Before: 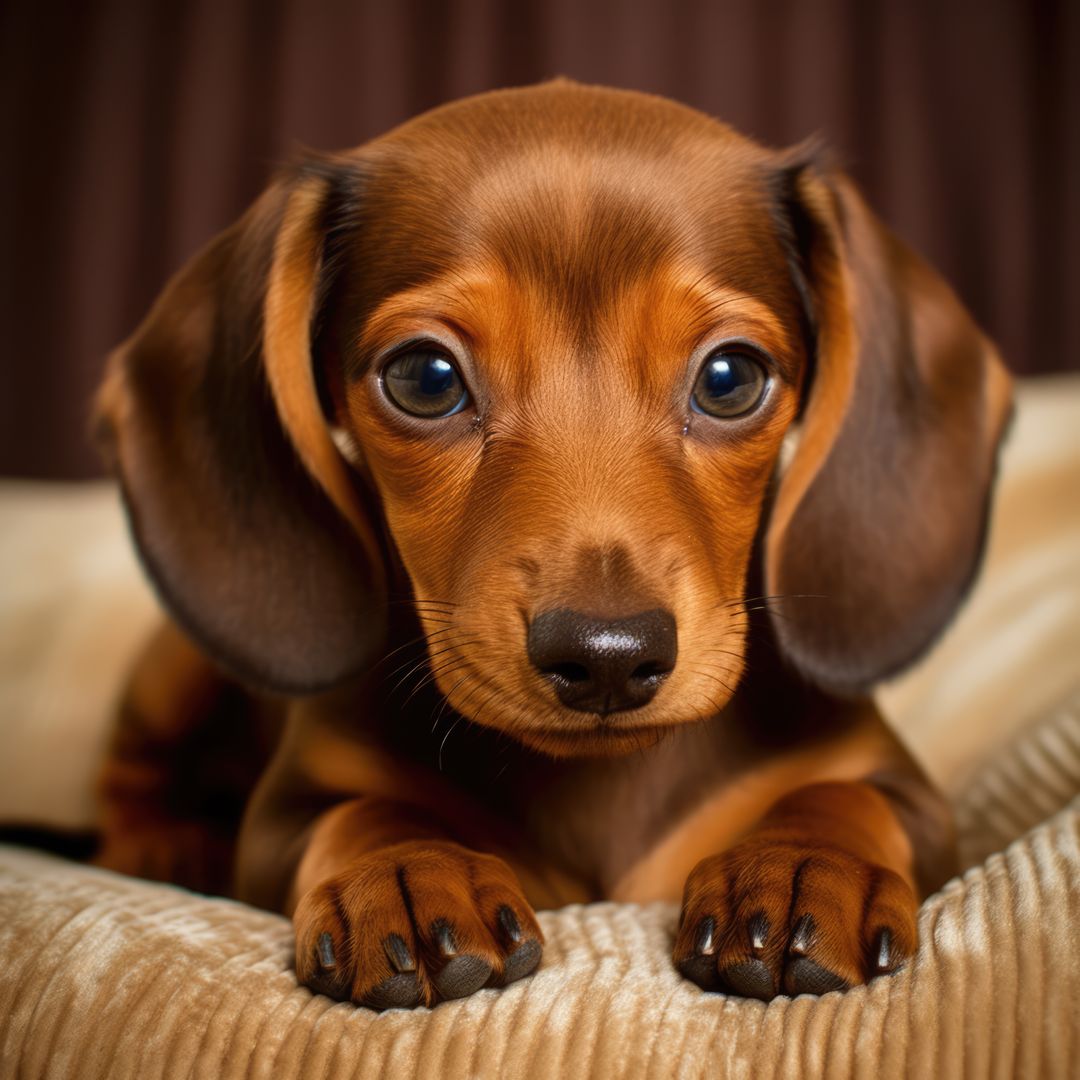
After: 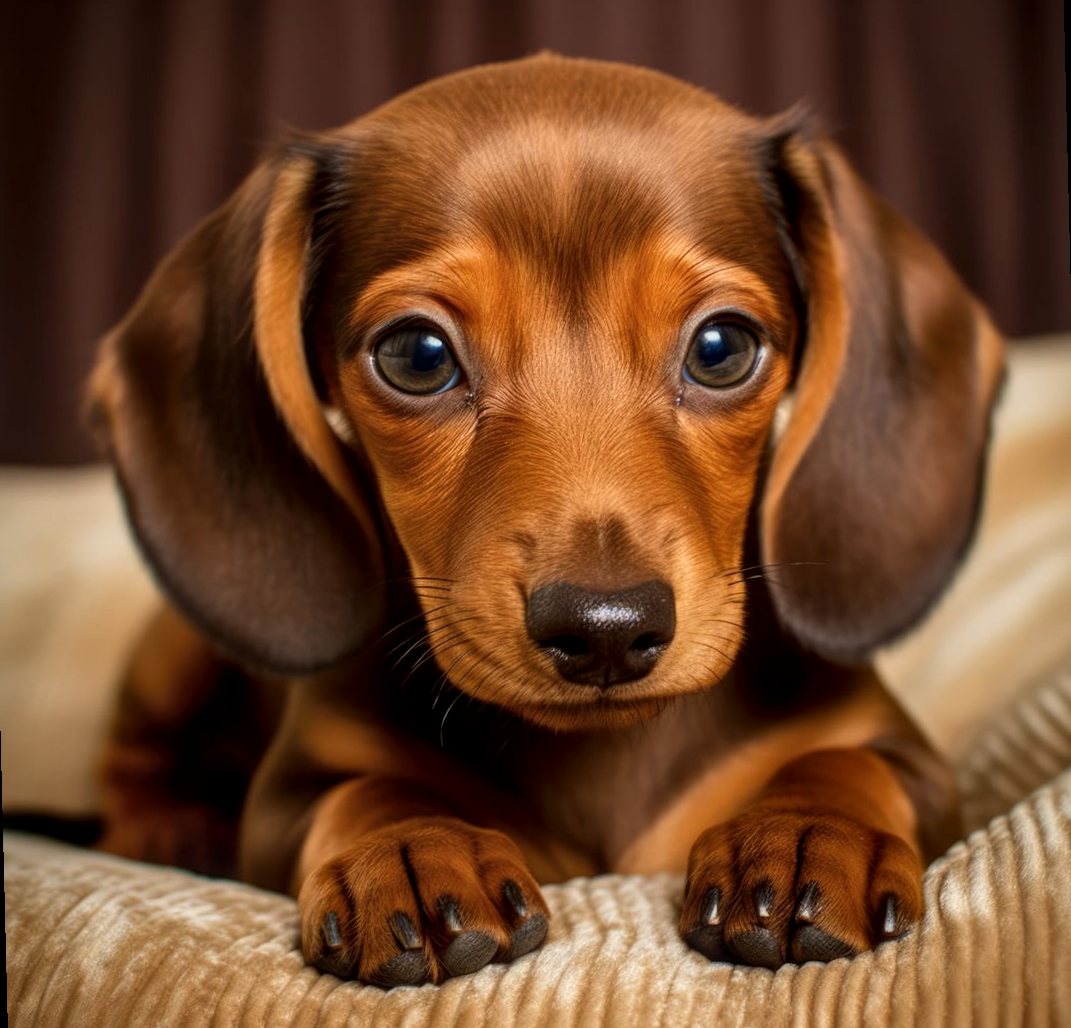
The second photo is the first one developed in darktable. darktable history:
rotate and perspective: rotation -1.42°, crop left 0.016, crop right 0.984, crop top 0.035, crop bottom 0.965
local contrast: on, module defaults
